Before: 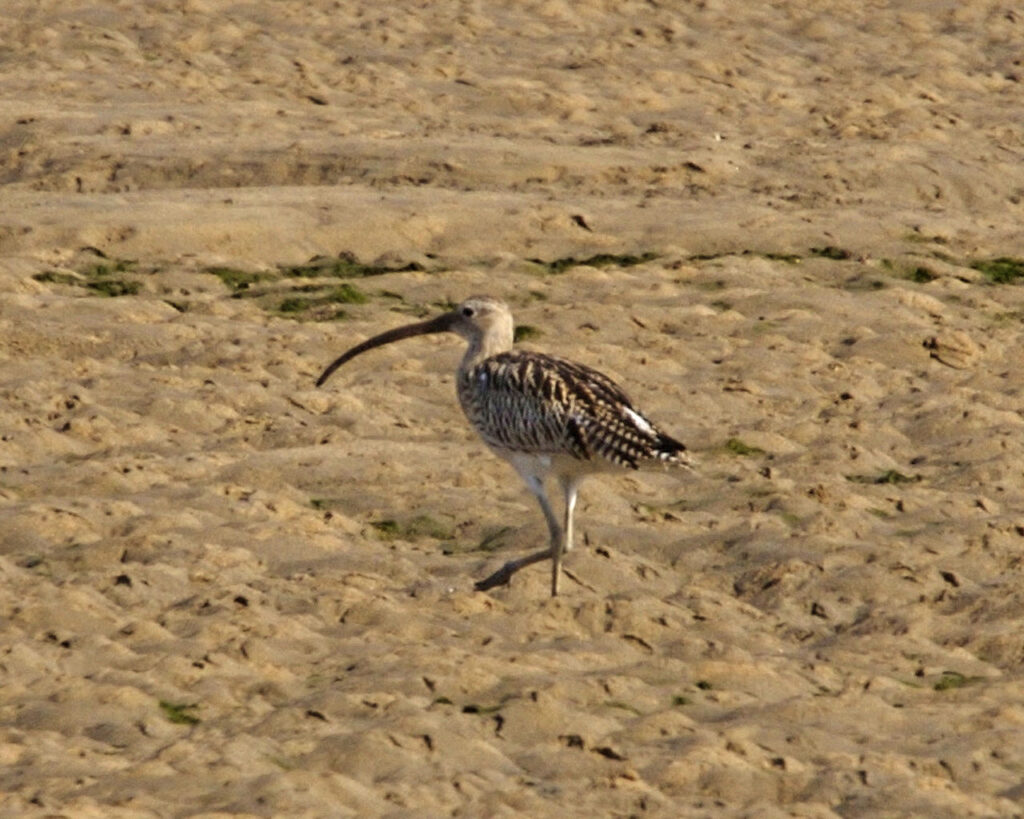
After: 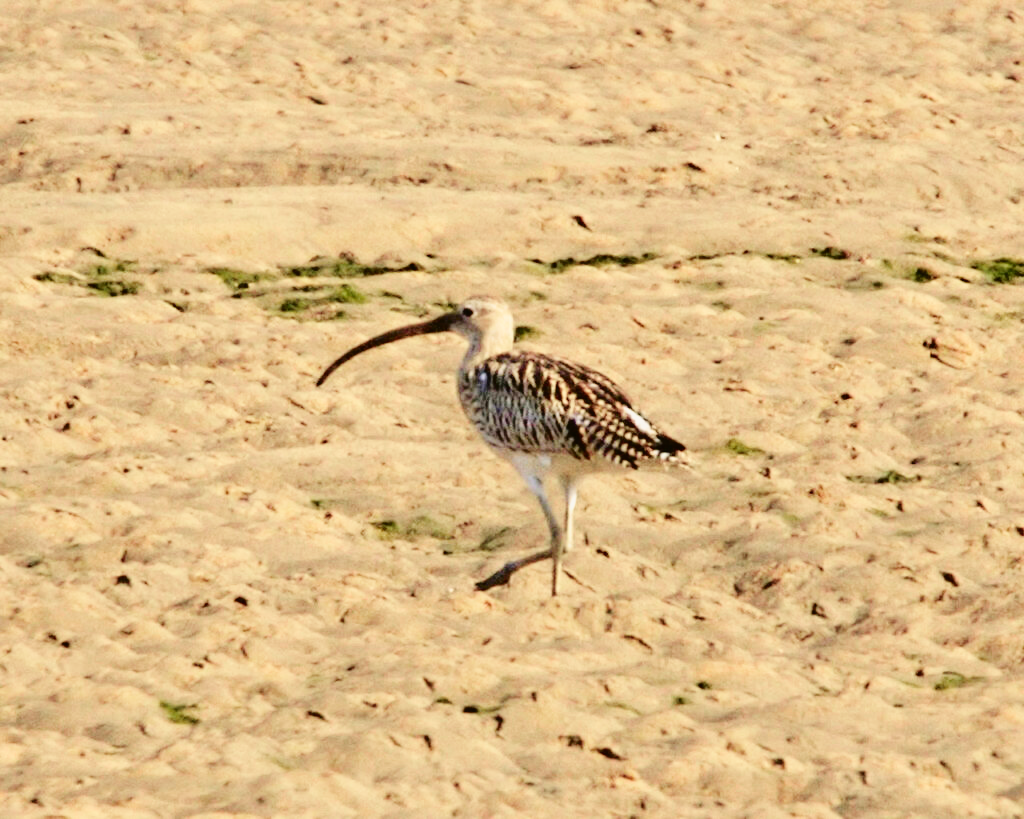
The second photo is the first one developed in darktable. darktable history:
white balance: red 1, blue 1
tone curve: curves: ch0 [(0, 0.021) (0.049, 0.044) (0.152, 0.14) (0.328, 0.377) (0.473, 0.543) (0.641, 0.705) (0.868, 0.887) (1, 0.969)]; ch1 [(0, 0) (0.302, 0.331) (0.427, 0.433) (0.472, 0.47) (0.502, 0.503) (0.522, 0.526) (0.564, 0.591) (0.602, 0.632) (0.677, 0.701) (0.859, 0.885) (1, 1)]; ch2 [(0, 0) (0.33, 0.301) (0.447, 0.44) (0.487, 0.496) (0.502, 0.516) (0.535, 0.554) (0.565, 0.598) (0.618, 0.629) (1, 1)], color space Lab, independent channels, preserve colors none
base curve: curves: ch0 [(0, 0) (0.008, 0.007) (0.022, 0.029) (0.048, 0.089) (0.092, 0.197) (0.191, 0.399) (0.275, 0.534) (0.357, 0.65) (0.477, 0.78) (0.542, 0.833) (0.799, 0.973) (1, 1)], preserve colors none
